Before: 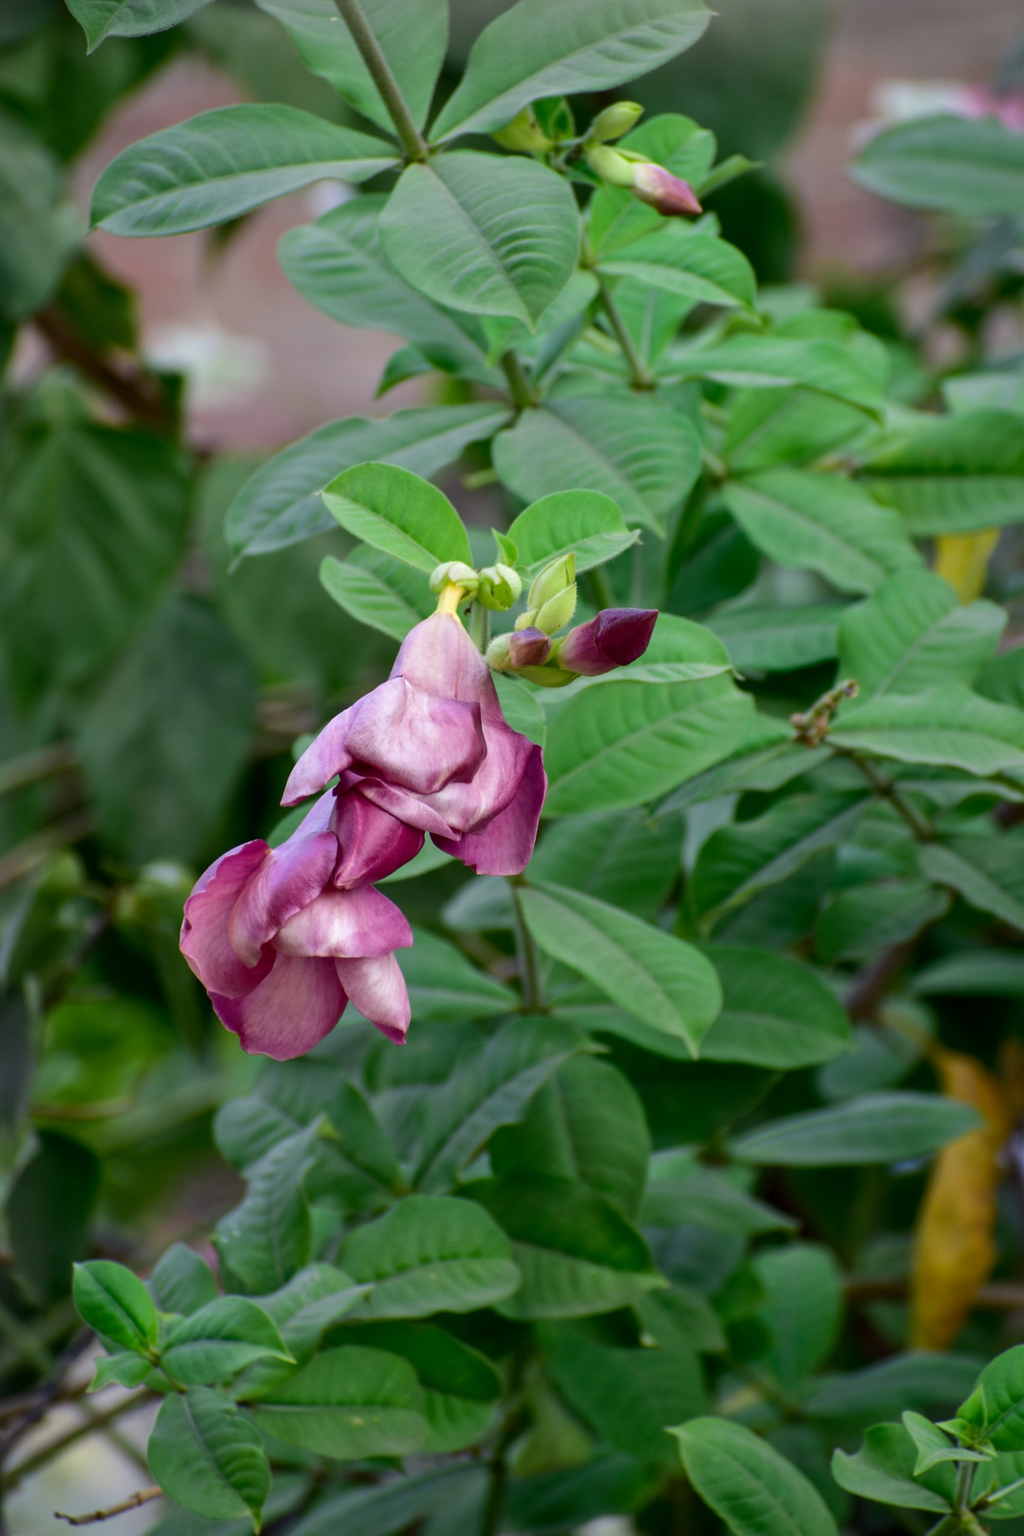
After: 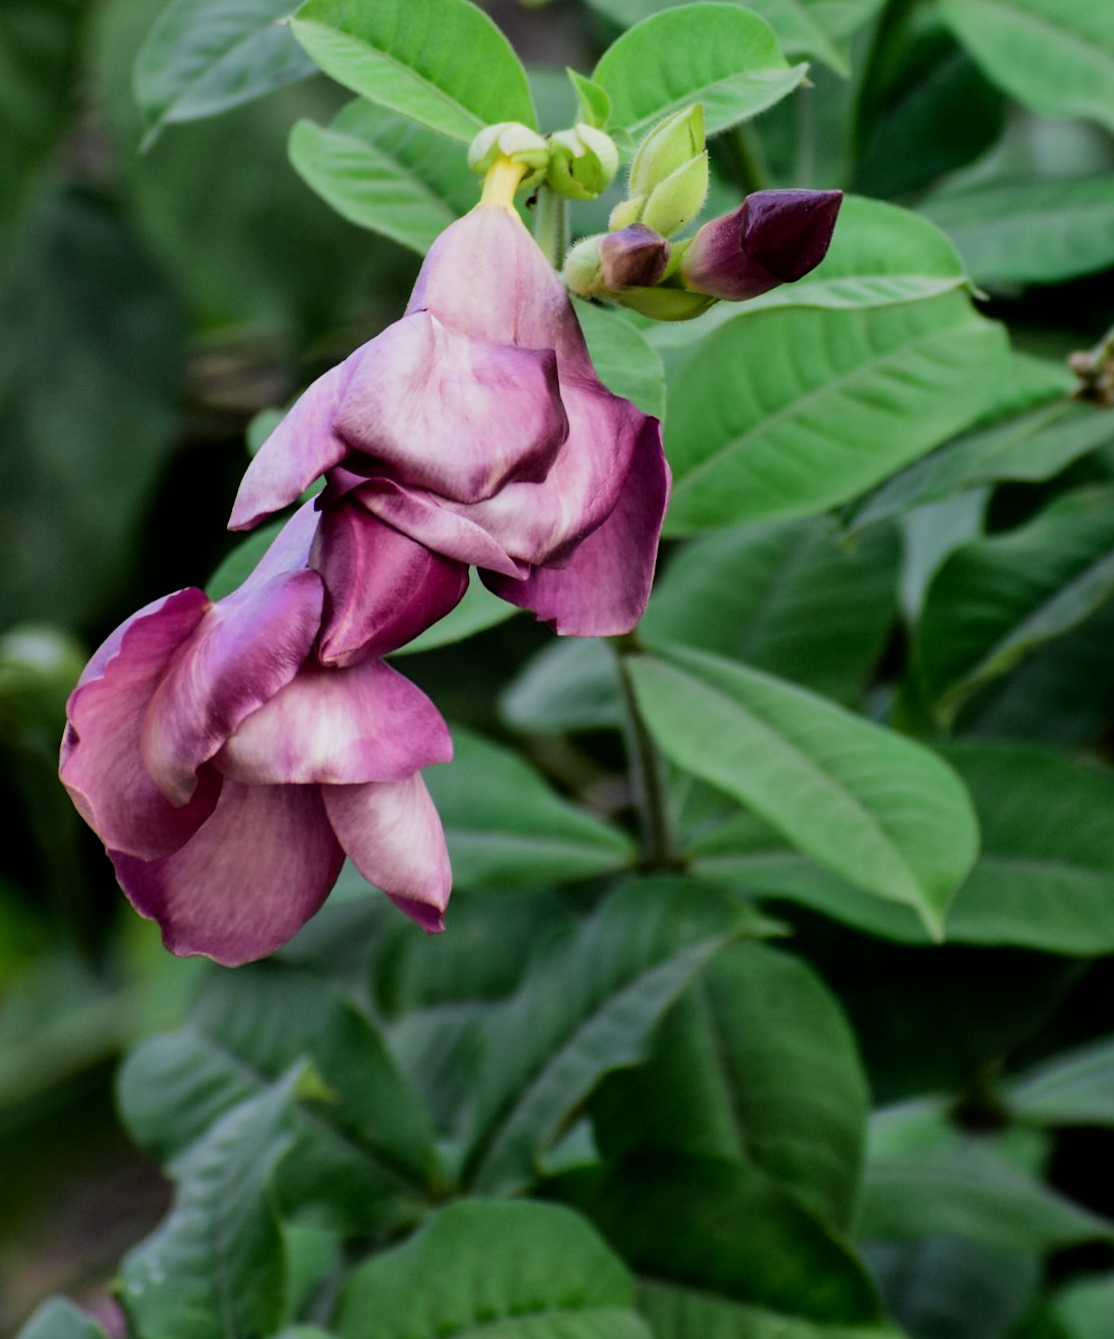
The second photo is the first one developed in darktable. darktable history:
exposure: compensate exposure bias true, compensate highlight preservation false
crop: left 11.123%, top 27.61%, right 18.3%, bottom 17.034%
rotate and perspective: rotation -1.68°, lens shift (vertical) -0.146, crop left 0.049, crop right 0.912, crop top 0.032, crop bottom 0.96
filmic rgb: black relative exposure -5 EV, hardness 2.88, contrast 1.3, highlights saturation mix -30%
